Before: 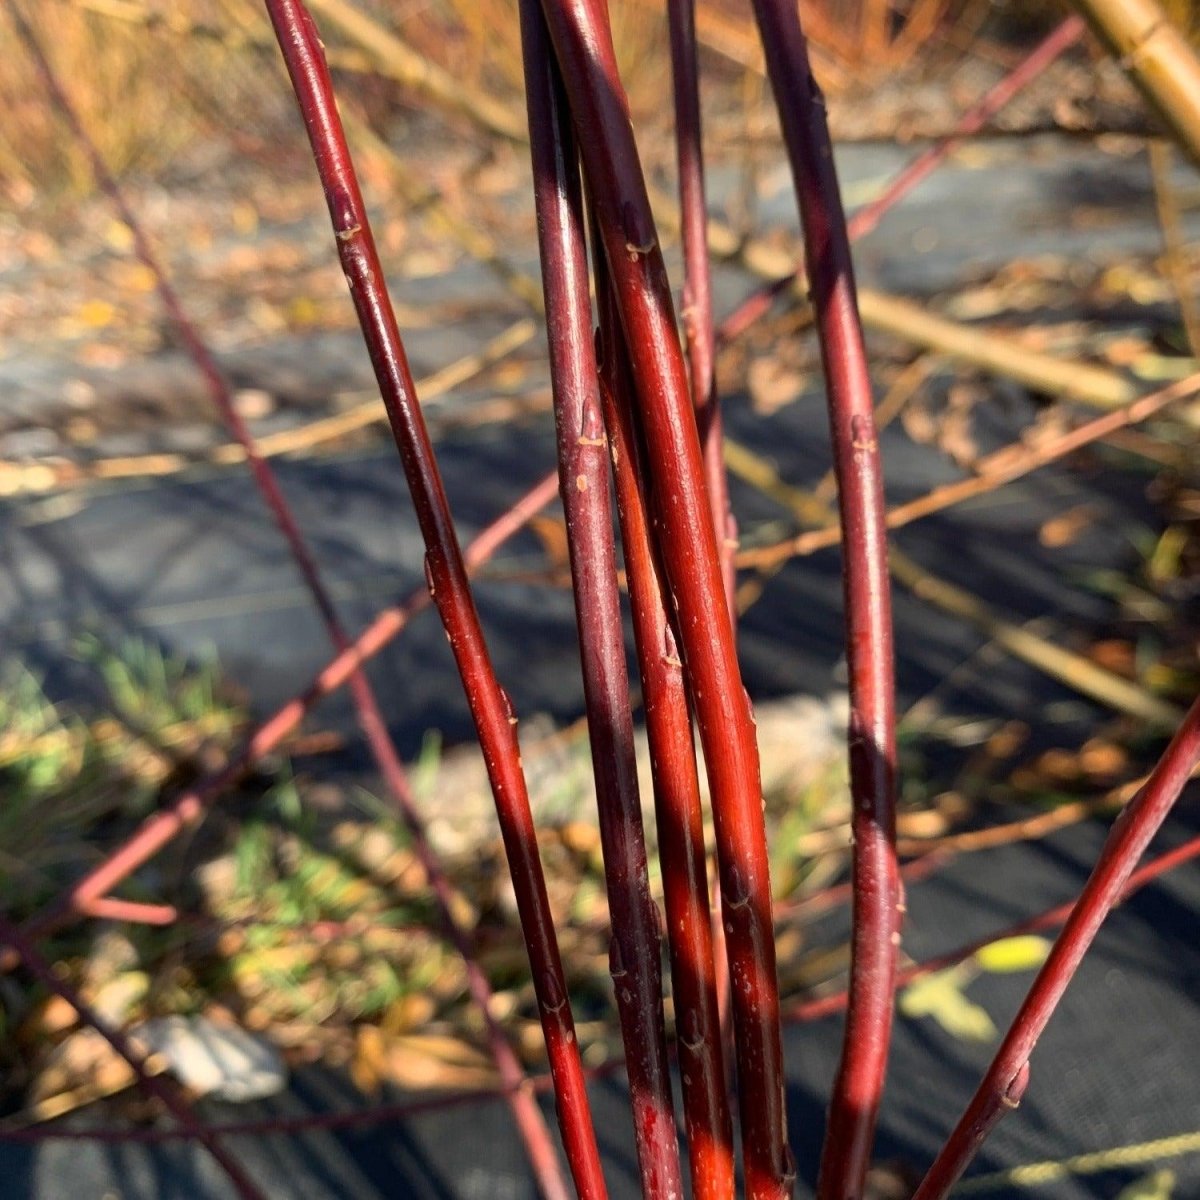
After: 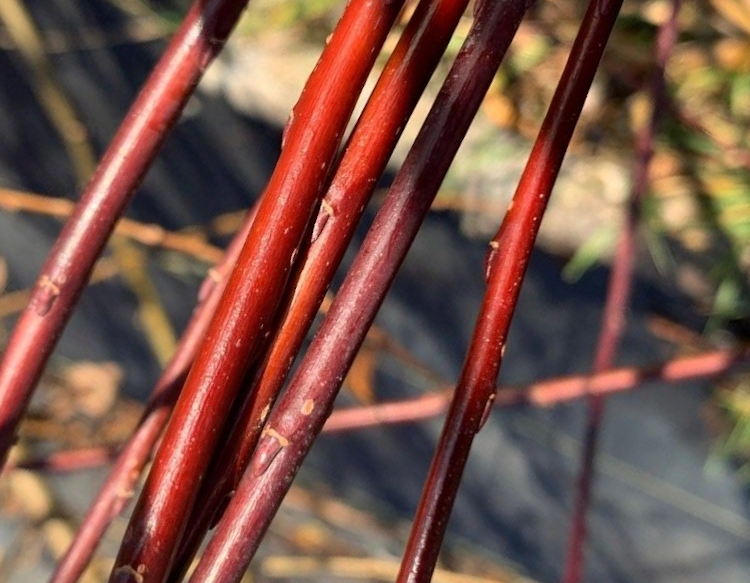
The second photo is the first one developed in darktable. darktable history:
crop and rotate: angle 147.24°, left 9.113%, top 15.608%, right 4.444%, bottom 17.139%
